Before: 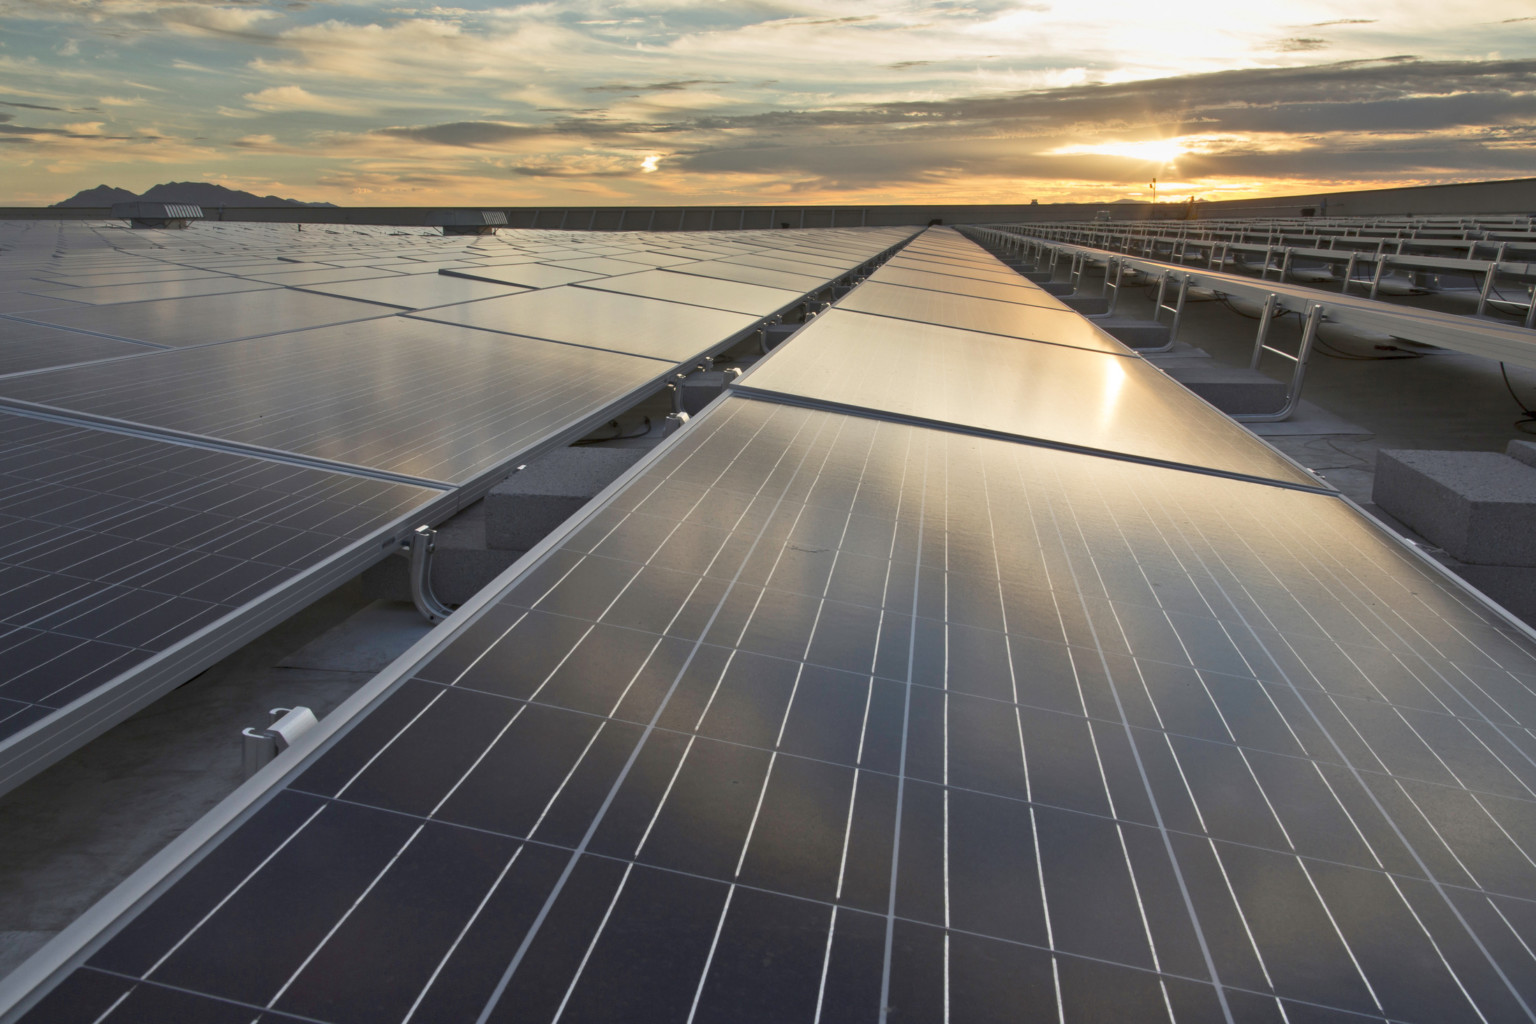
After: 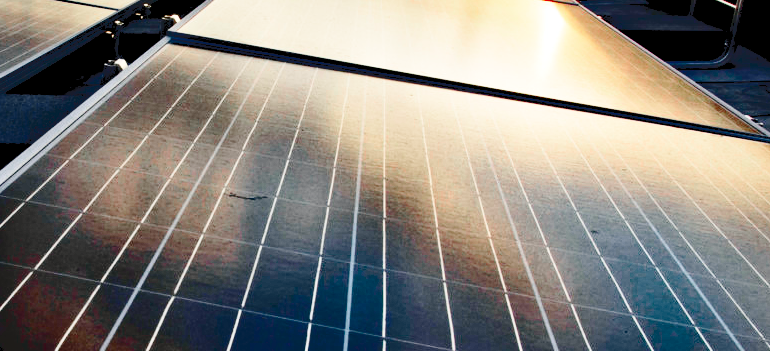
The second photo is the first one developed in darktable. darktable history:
tone curve: curves: ch0 [(0, 0) (0.003, 0.103) (0.011, 0.103) (0.025, 0.105) (0.044, 0.108) (0.069, 0.108) (0.1, 0.111) (0.136, 0.121) (0.177, 0.145) (0.224, 0.174) (0.277, 0.223) (0.335, 0.289) (0.399, 0.374) (0.468, 0.47) (0.543, 0.579) (0.623, 0.687) (0.709, 0.787) (0.801, 0.879) (0.898, 0.942) (1, 1)], color space Lab, independent channels, preserve colors none
color zones: curves: ch0 [(0, 0.466) (0.128, 0.466) (0.25, 0.5) (0.375, 0.456) (0.5, 0.5) (0.625, 0.5) (0.737, 0.652) (0.875, 0.5)]; ch1 [(0, 0.603) (0.125, 0.618) (0.261, 0.348) (0.372, 0.353) (0.497, 0.363) (0.611, 0.45) (0.731, 0.427) (0.875, 0.518) (0.998, 0.652)]; ch2 [(0, 0.559) (0.125, 0.451) (0.253, 0.564) (0.37, 0.578) (0.5, 0.466) (0.625, 0.471) (0.731, 0.471) (0.88, 0.485)]
base curve: curves: ch0 [(0, 0) (0.028, 0.03) (0.121, 0.232) (0.46, 0.748) (0.859, 0.968) (1, 1)], preserve colors none
exposure: black level correction 0.045, exposure -0.228 EV, compensate highlight preservation false
local contrast: mode bilateral grid, contrast 20, coarseness 50, detail 119%, midtone range 0.2
crop: left 36.645%, top 34.498%, right 13.172%, bottom 31.133%
haze removal: strength 0.416, compatibility mode true, adaptive false
